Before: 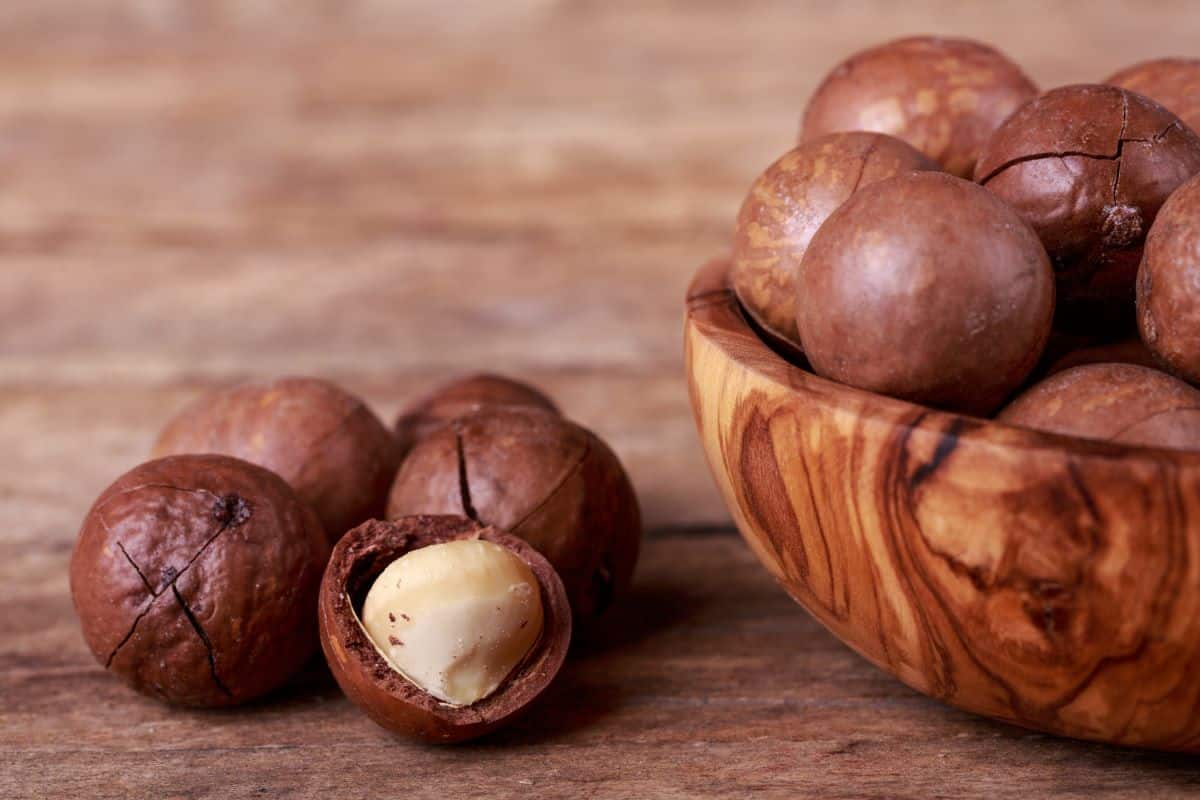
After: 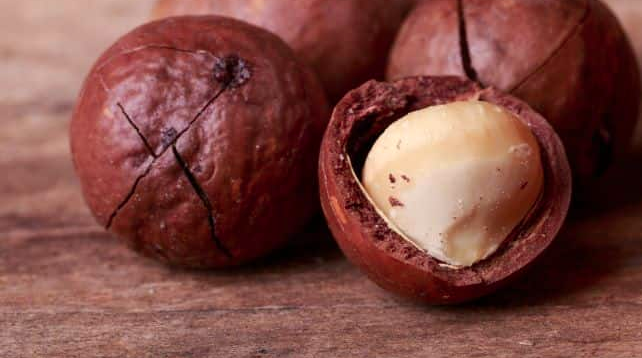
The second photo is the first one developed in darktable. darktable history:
color zones: curves: ch1 [(0.309, 0.524) (0.41, 0.329) (0.508, 0.509)]; ch2 [(0.25, 0.457) (0.75, 0.5)]
crop and rotate: top 54.993%, right 46.451%, bottom 0.181%
